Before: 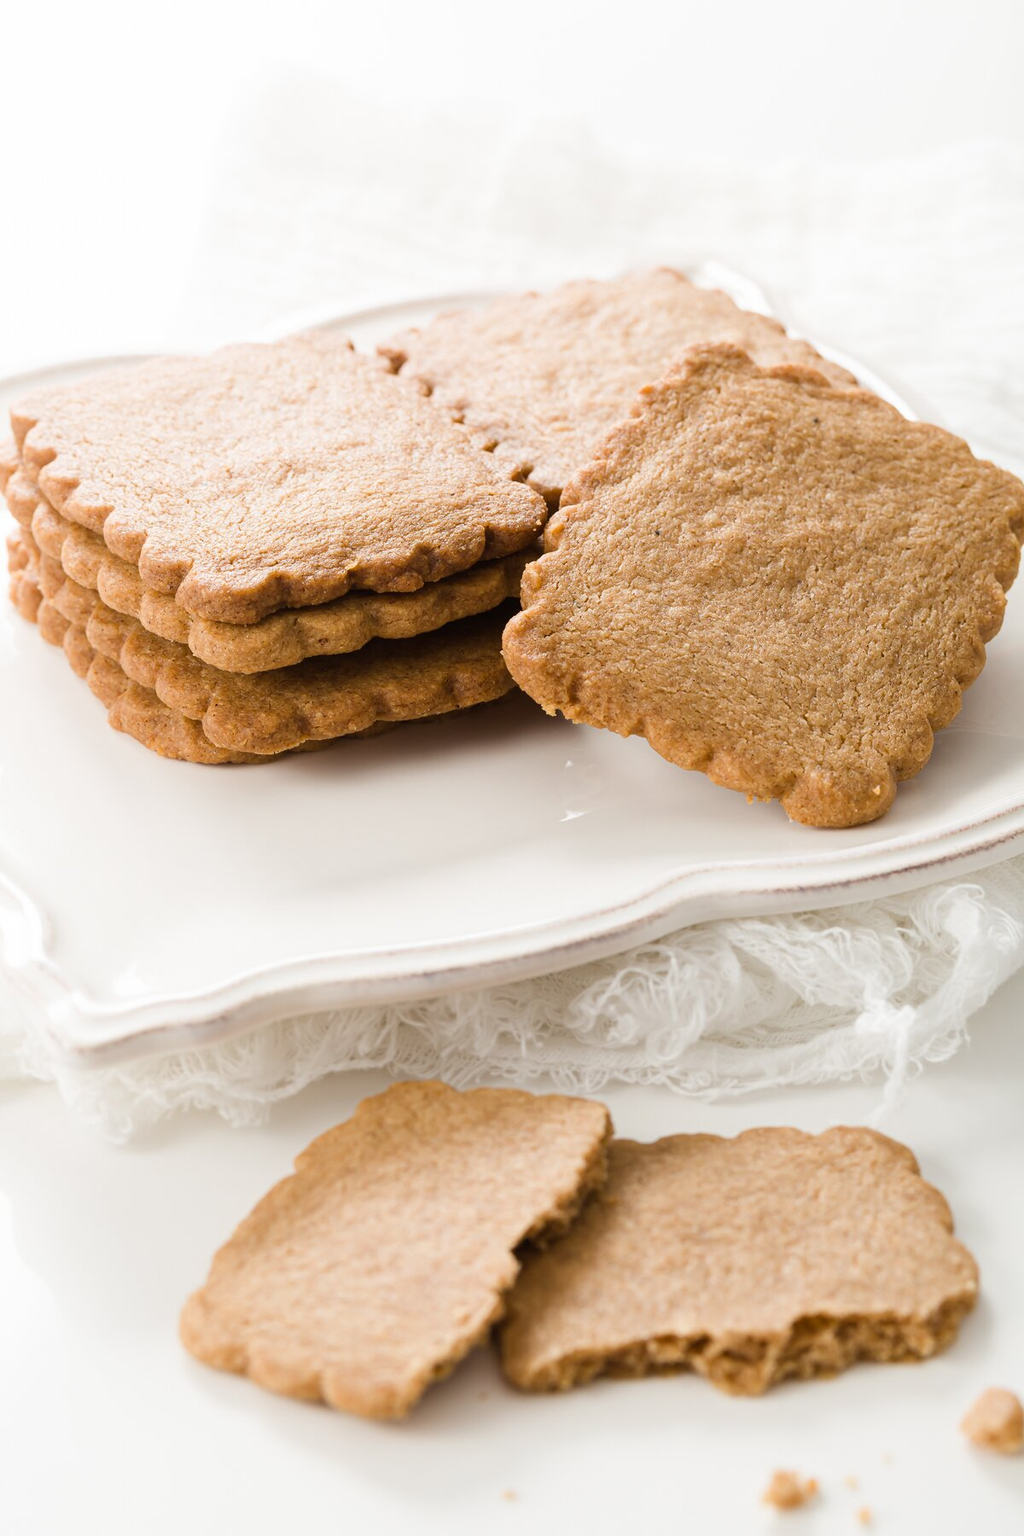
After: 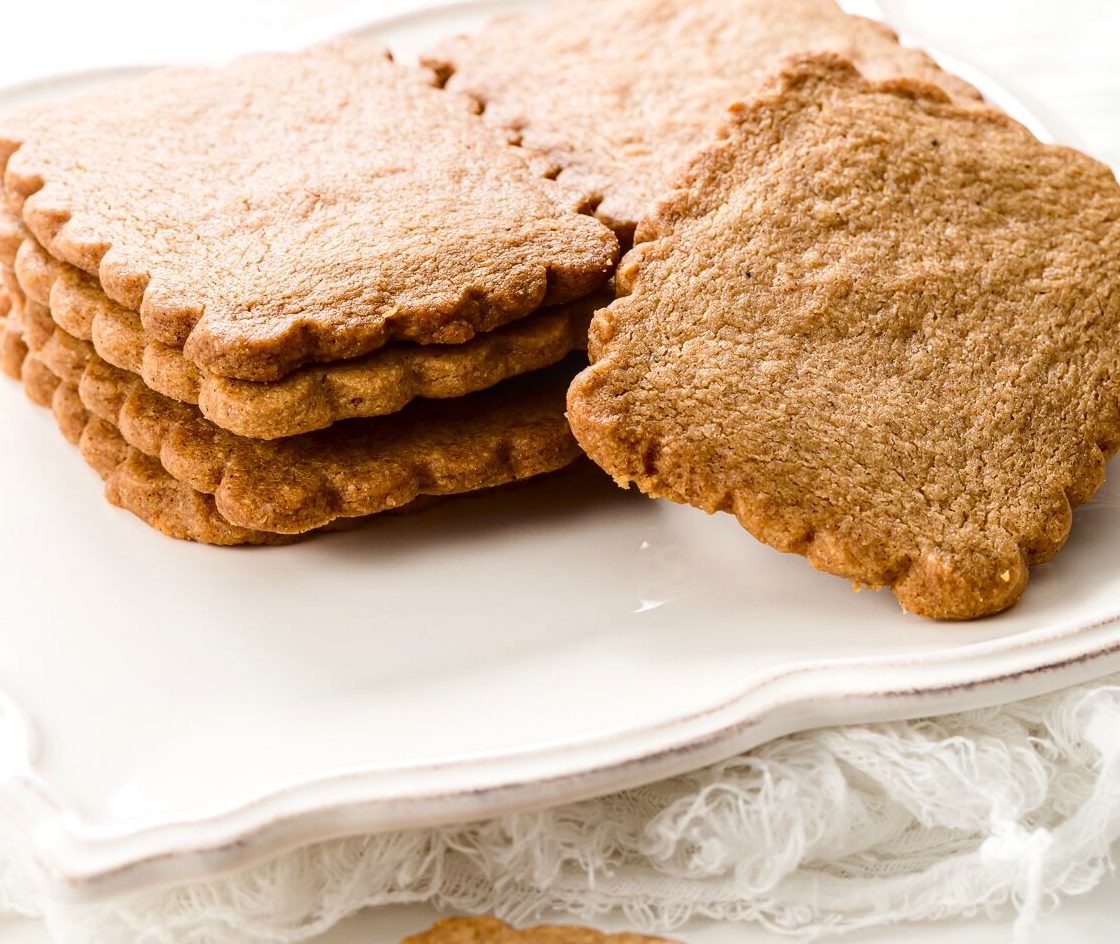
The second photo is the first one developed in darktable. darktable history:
crop: left 1.839%, top 19.445%, right 4.762%, bottom 28.099%
local contrast: on, module defaults
exposure: compensate exposure bias true, compensate highlight preservation false
contrast brightness saturation: contrast 0.189, brightness -0.103, saturation 0.206
